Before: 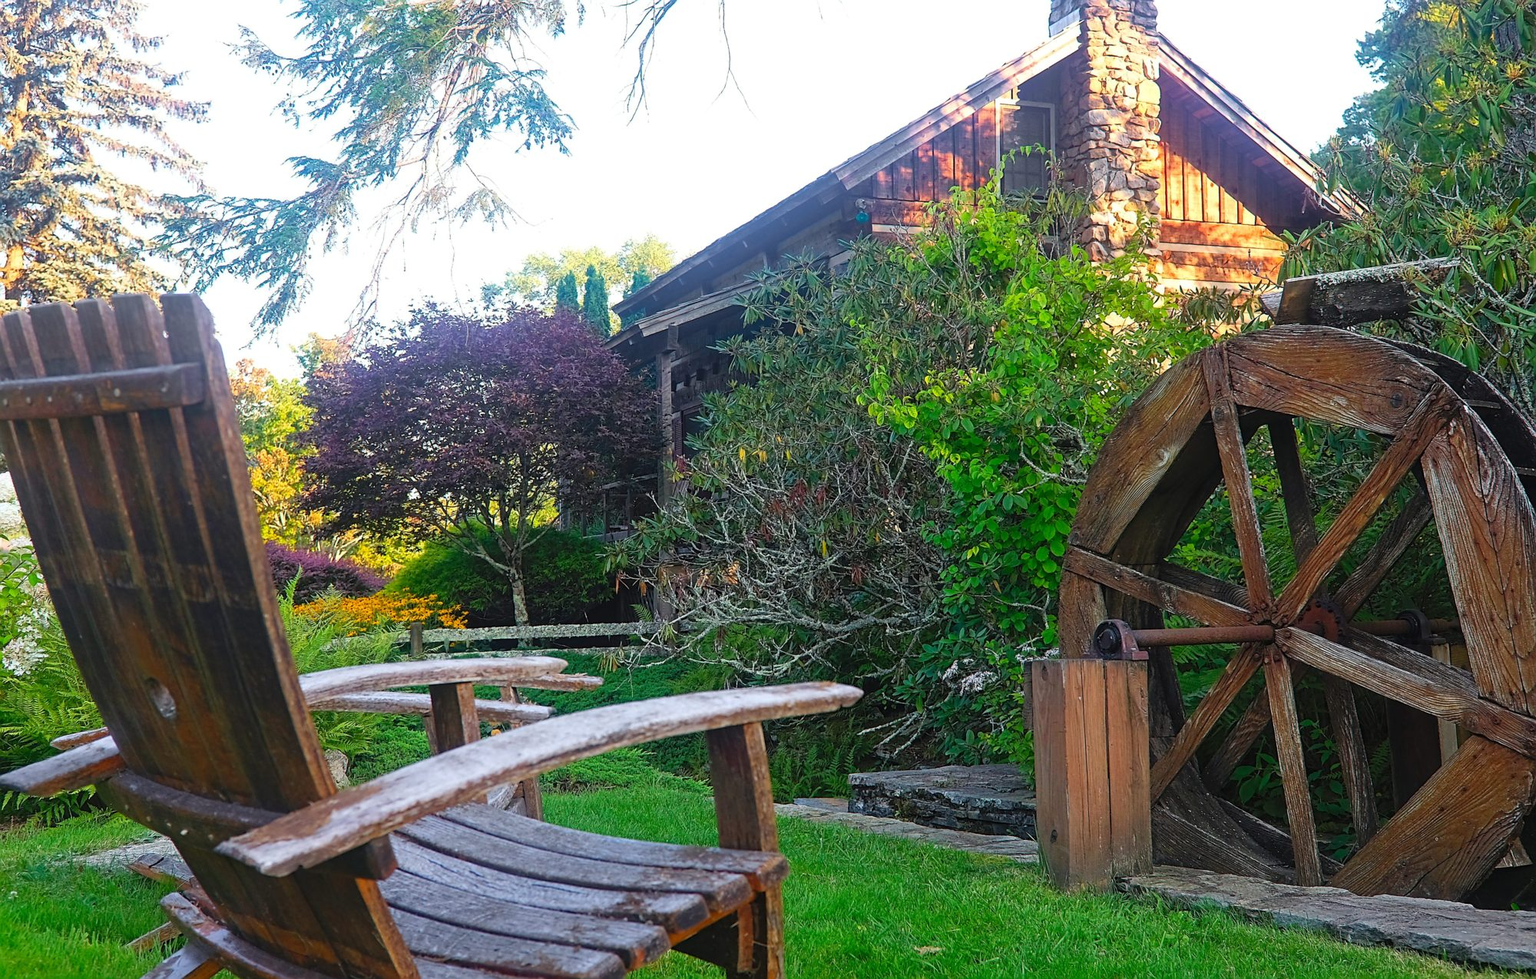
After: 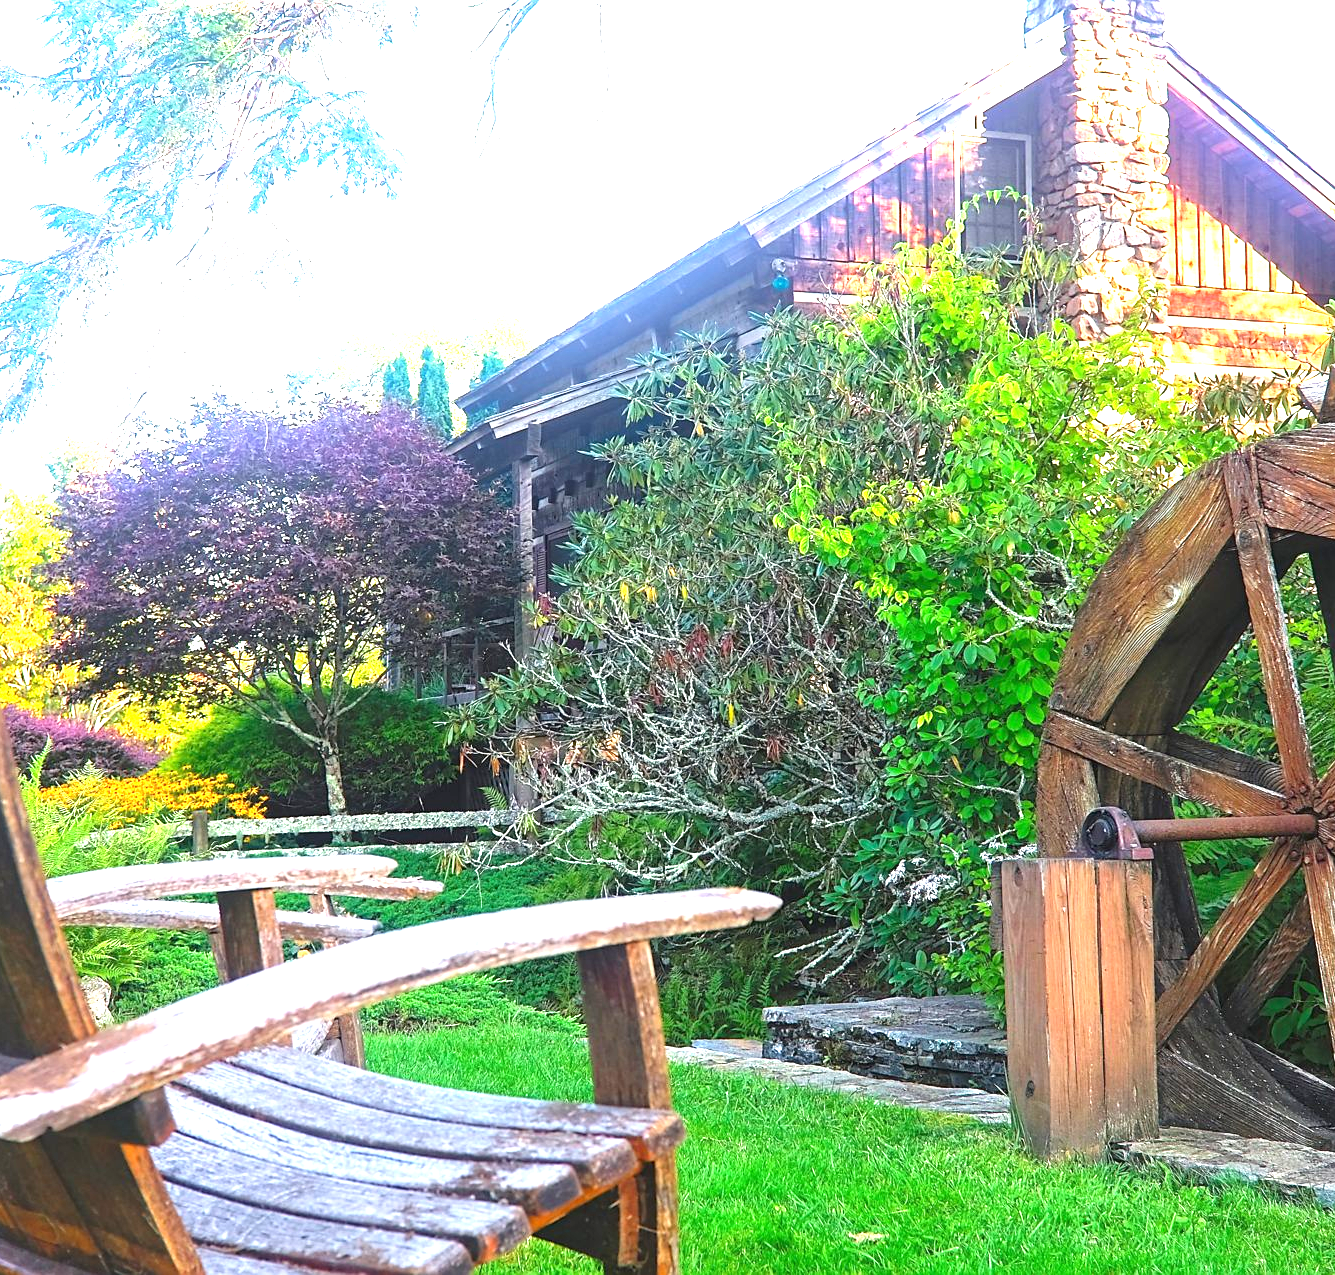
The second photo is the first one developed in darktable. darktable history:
crop: left 17.102%, right 16.146%
exposure: black level correction 0, exposure 1.665 EV, compensate highlight preservation false
